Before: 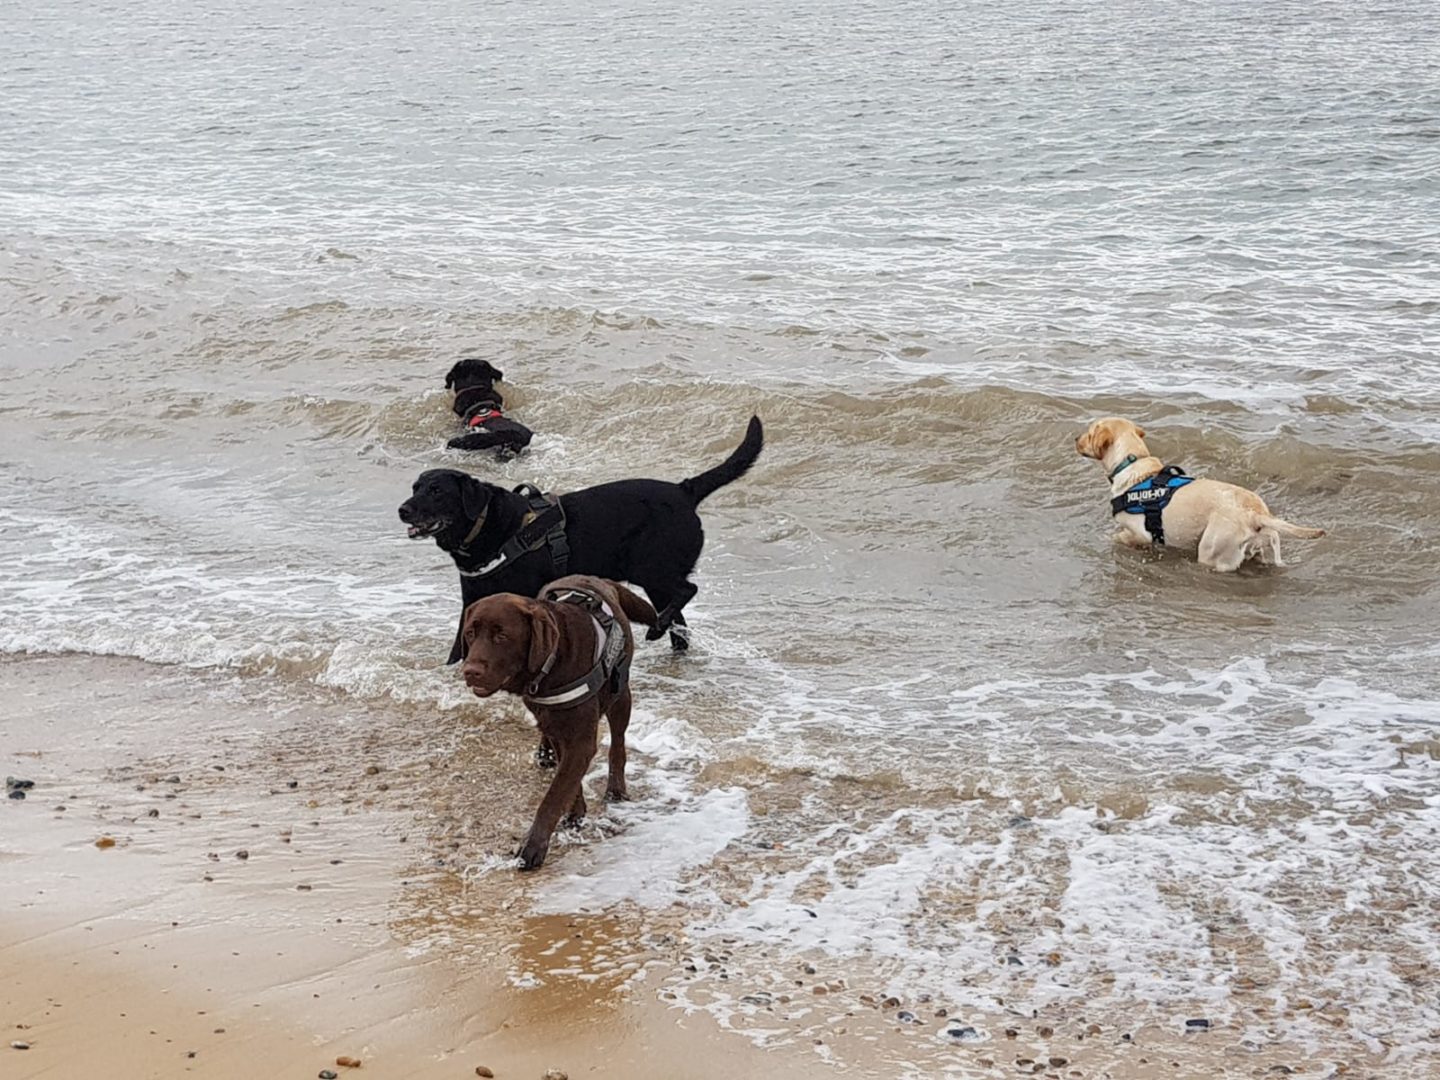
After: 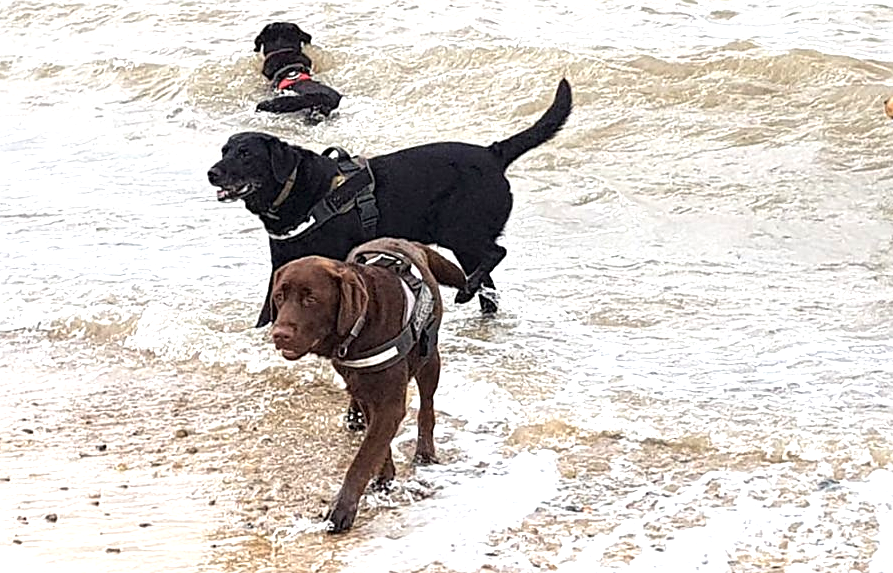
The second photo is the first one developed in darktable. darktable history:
exposure: black level correction 0, exposure 1.1 EV, compensate exposure bias true, compensate highlight preservation false
crop: left 13.312%, top 31.28%, right 24.627%, bottom 15.582%
sharpen: on, module defaults
